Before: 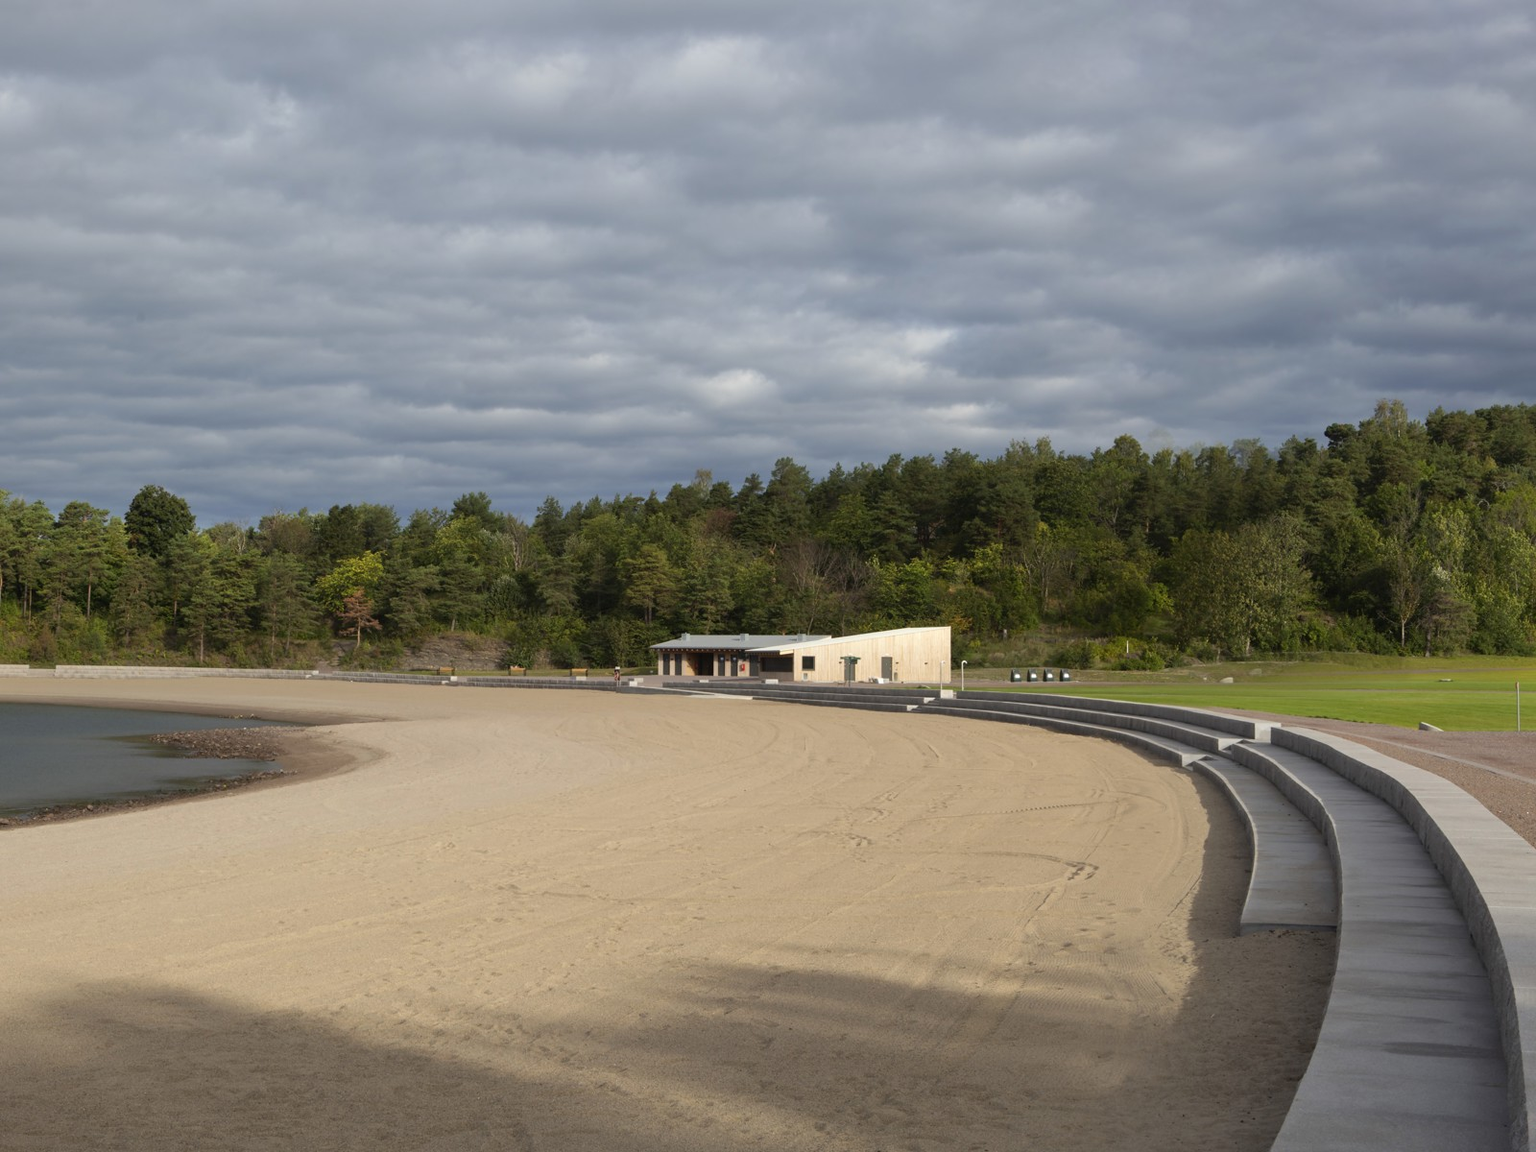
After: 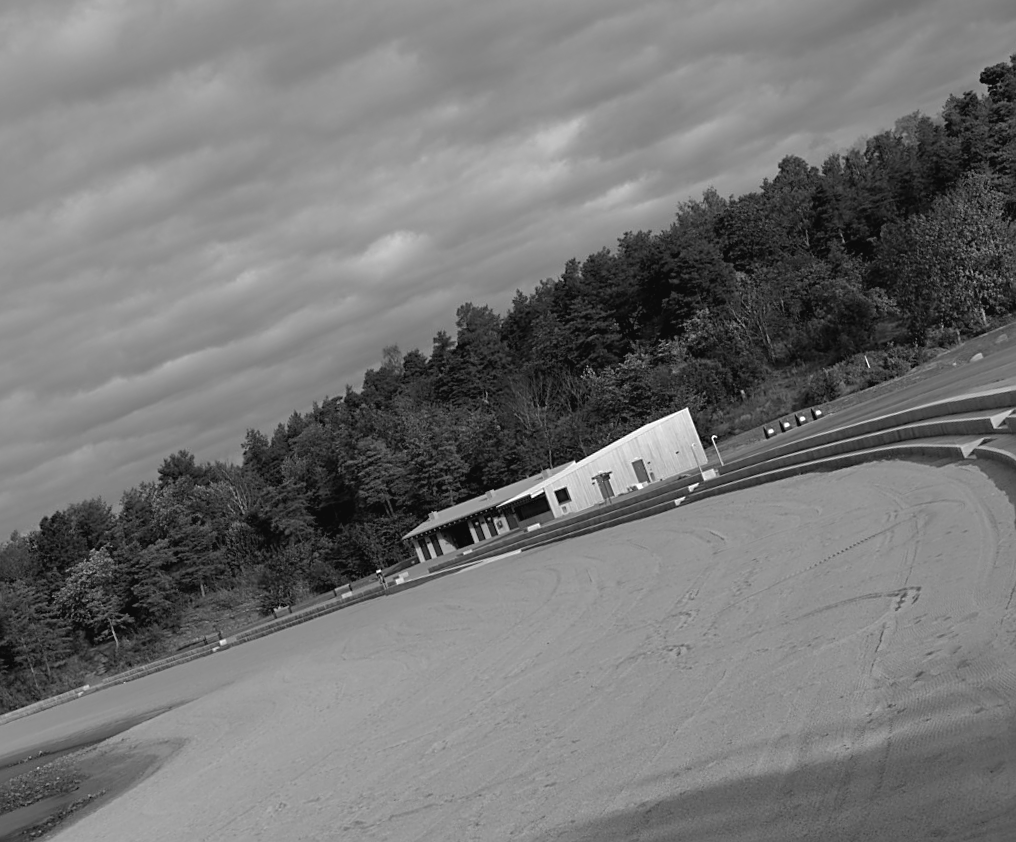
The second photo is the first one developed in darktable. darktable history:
shadows and highlights: radius 131.6, soften with gaussian
color calibration: output gray [0.21, 0.42, 0.37, 0], illuminant as shot in camera, x 0.37, y 0.382, temperature 4320.54 K
base curve: curves: ch0 [(0, 0) (0.74, 0.67) (1, 1)]
contrast brightness saturation: contrast -0.056, saturation -0.402
crop and rotate: angle 20.82°, left 6.836%, right 3.666%, bottom 1.063%
sharpen: on, module defaults
exposure: black level correction 0.009, exposure 0.016 EV, compensate highlight preservation false
